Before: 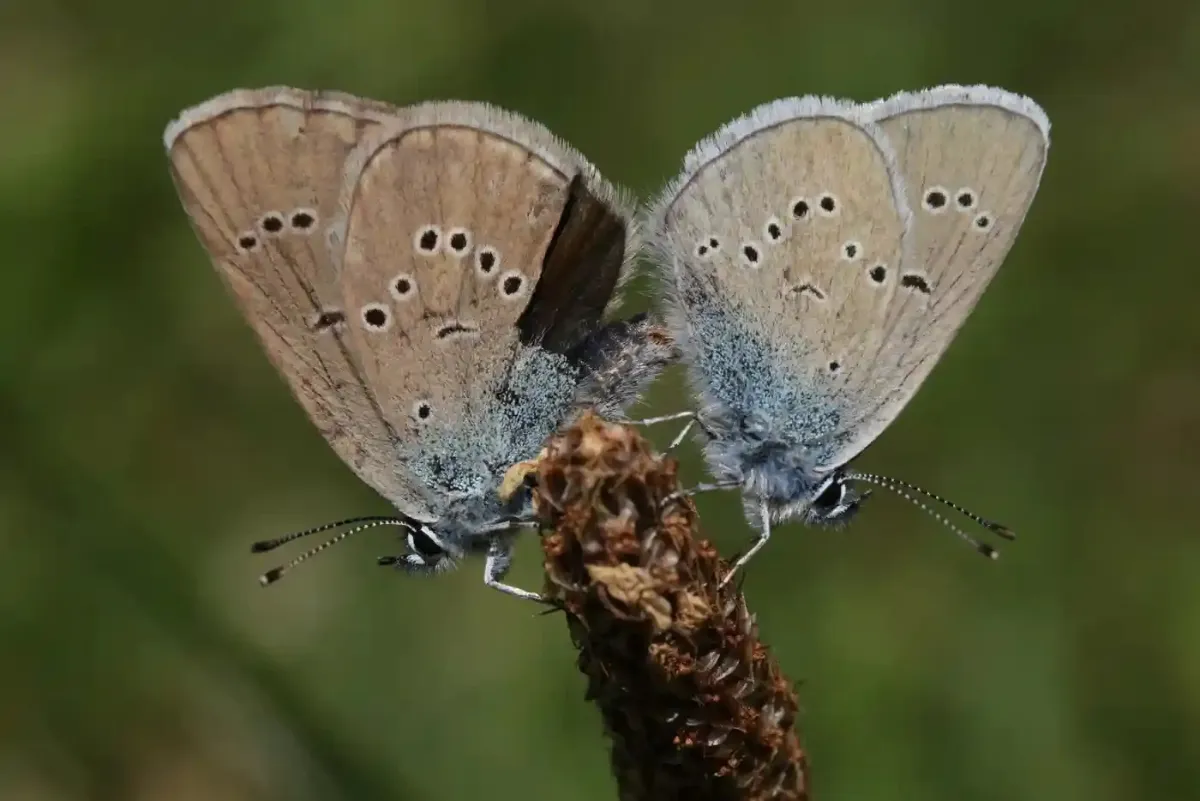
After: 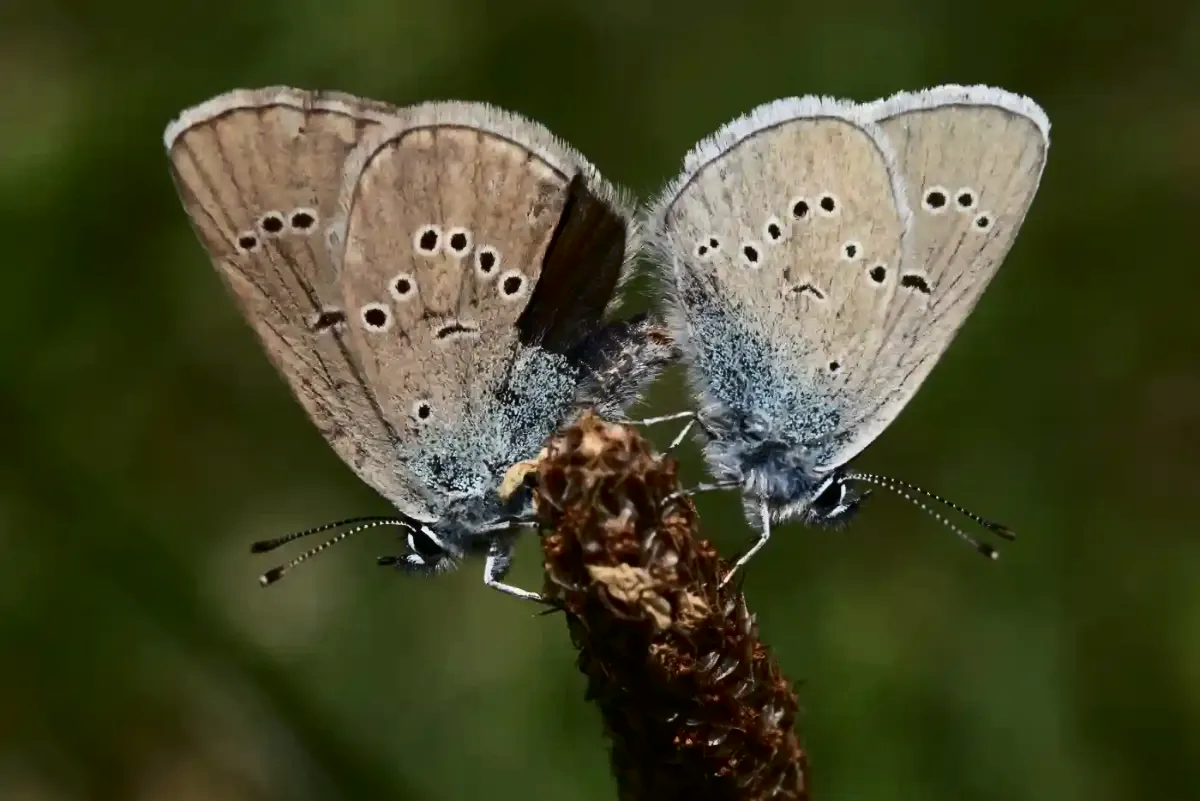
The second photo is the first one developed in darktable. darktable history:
contrast brightness saturation: contrast 0.297
